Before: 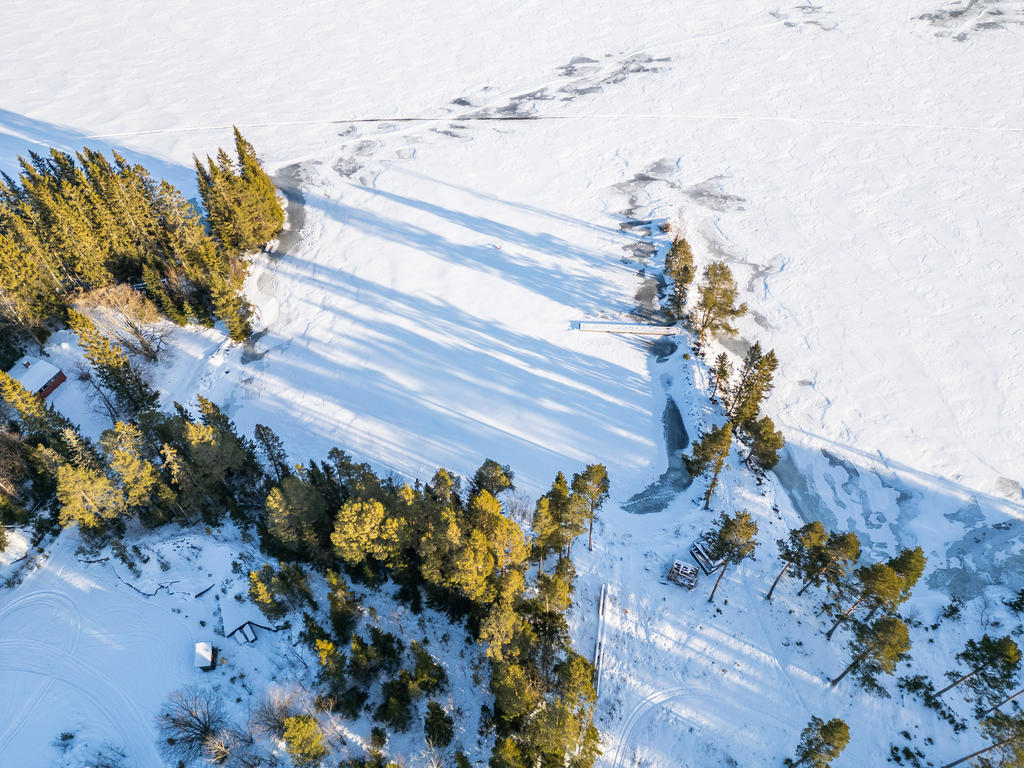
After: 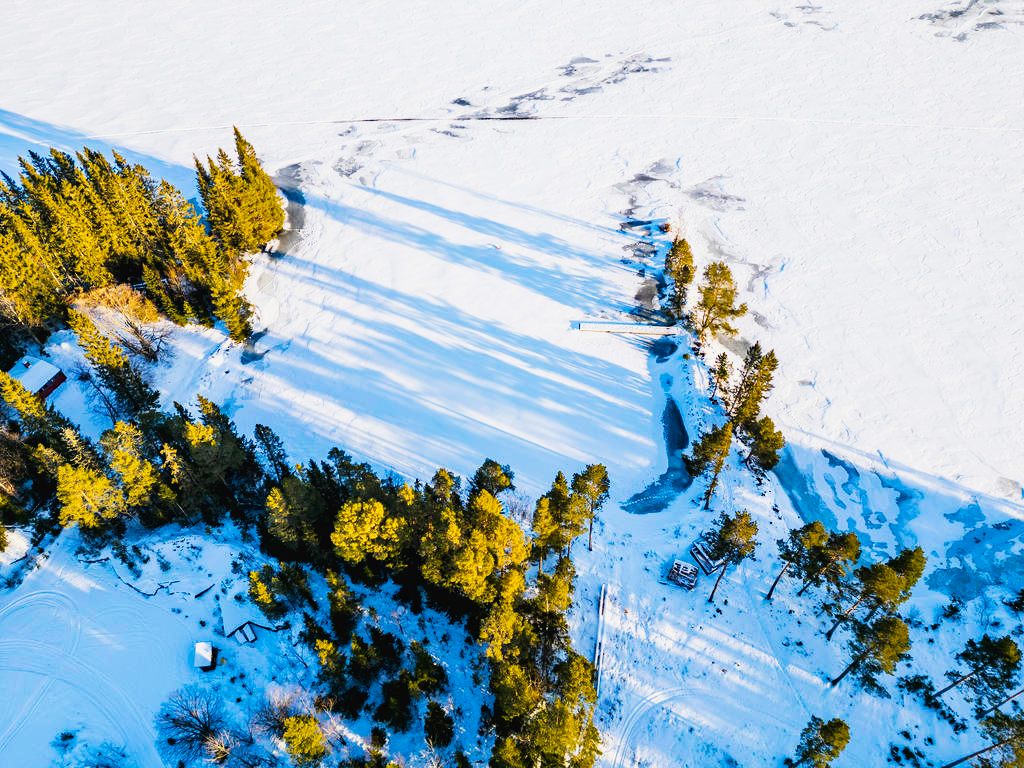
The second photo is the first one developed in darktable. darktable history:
color balance rgb: linear chroma grading › global chroma 9.31%, global vibrance 41.49%
tone curve: curves: ch0 [(0, 0) (0.003, 0.025) (0.011, 0.025) (0.025, 0.025) (0.044, 0.026) (0.069, 0.033) (0.1, 0.053) (0.136, 0.078) (0.177, 0.108) (0.224, 0.153) (0.277, 0.213) (0.335, 0.286) (0.399, 0.372) (0.468, 0.467) (0.543, 0.565) (0.623, 0.675) (0.709, 0.775) (0.801, 0.863) (0.898, 0.936) (1, 1)], preserve colors none
haze removal: strength 0.4, distance 0.22, compatibility mode true, adaptive false
filmic rgb: black relative exposure -9.5 EV, white relative exposure 3.02 EV, hardness 6.12
